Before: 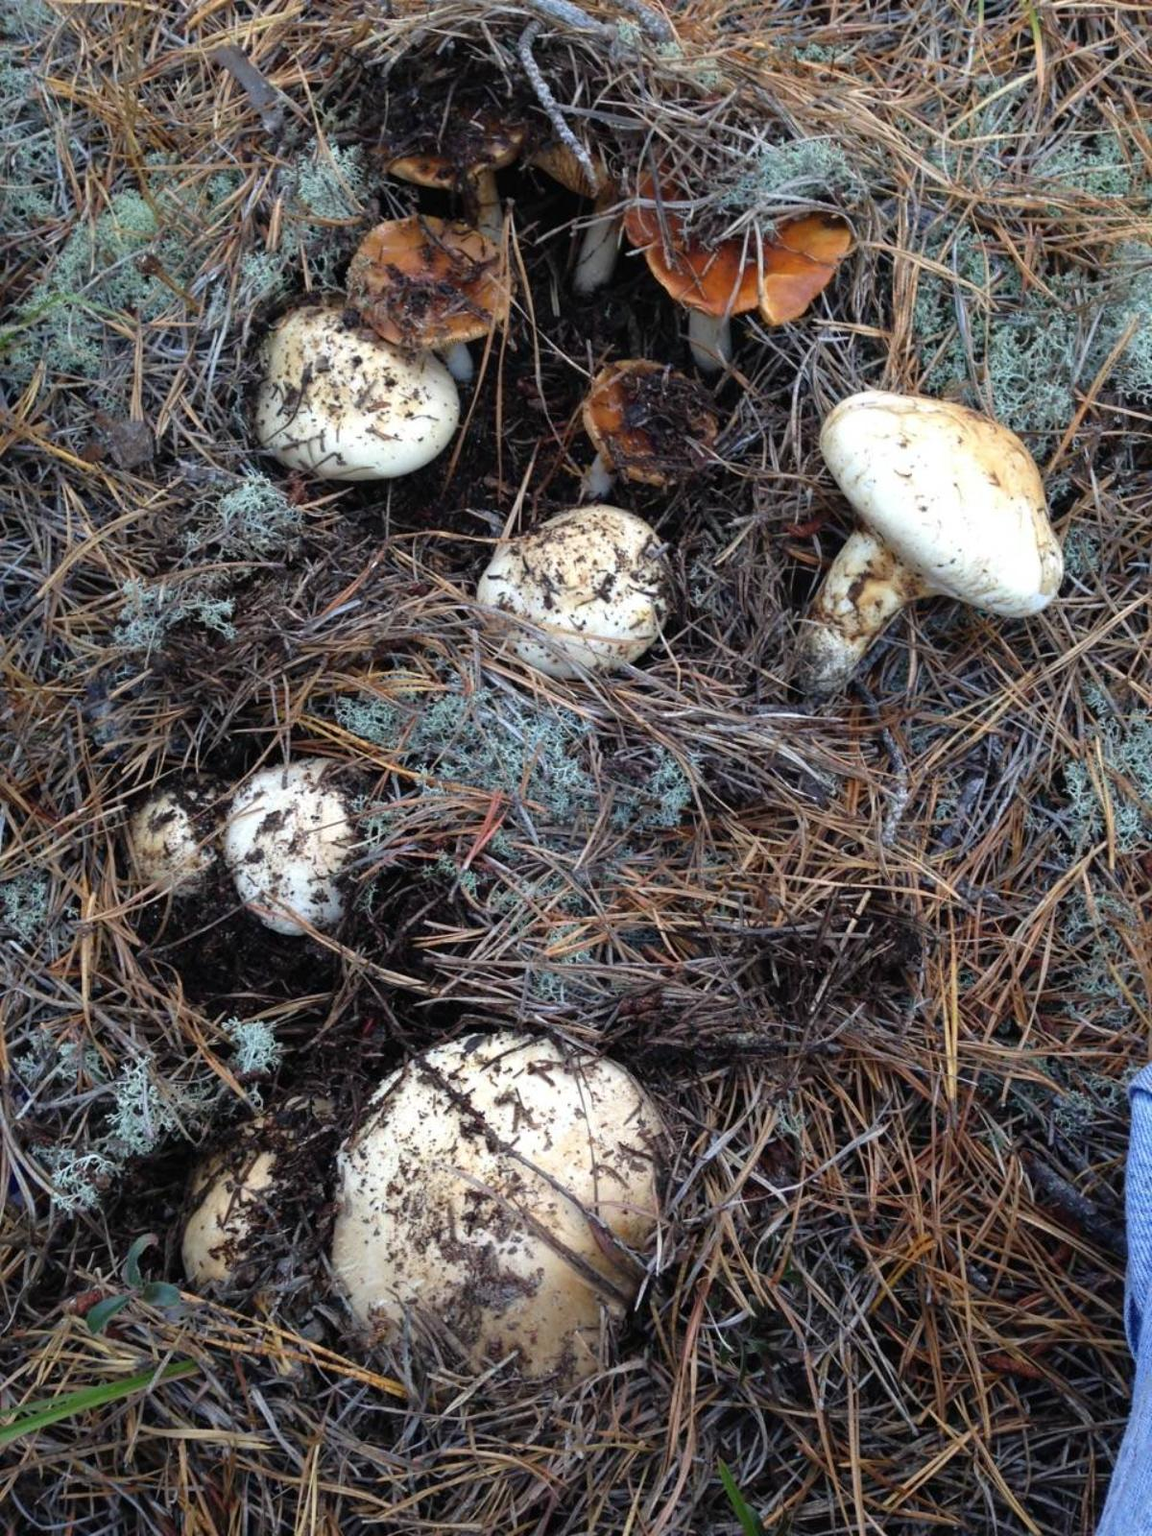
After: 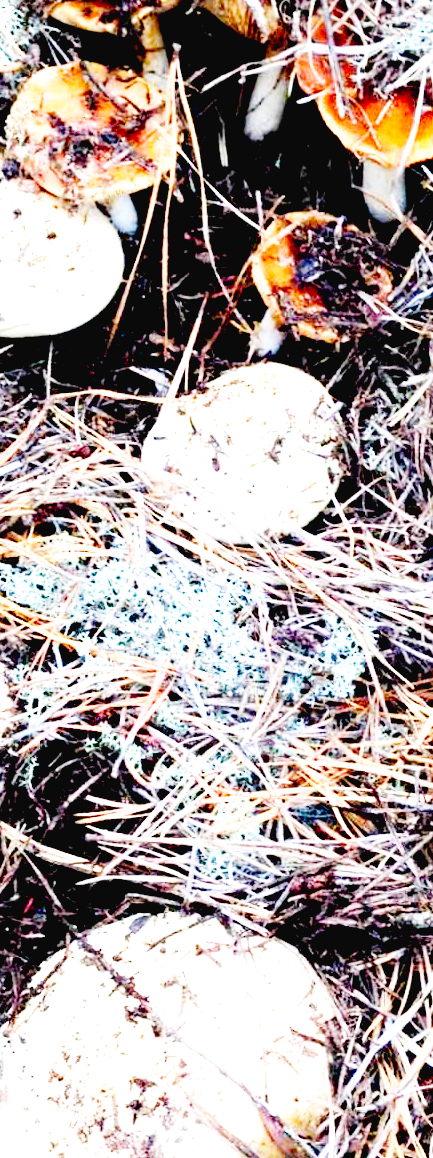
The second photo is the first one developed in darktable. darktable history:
exposure: black level correction 0.015, exposure 1.791 EV, compensate highlight preservation false
crop and rotate: left 29.62%, top 10.189%, right 34.266%, bottom 17.425%
base curve: curves: ch0 [(0, 0.003) (0.001, 0.002) (0.006, 0.004) (0.02, 0.022) (0.048, 0.086) (0.094, 0.234) (0.162, 0.431) (0.258, 0.629) (0.385, 0.8) (0.548, 0.918) (0.751, 0.988) (1, 1)], preserve colors none
